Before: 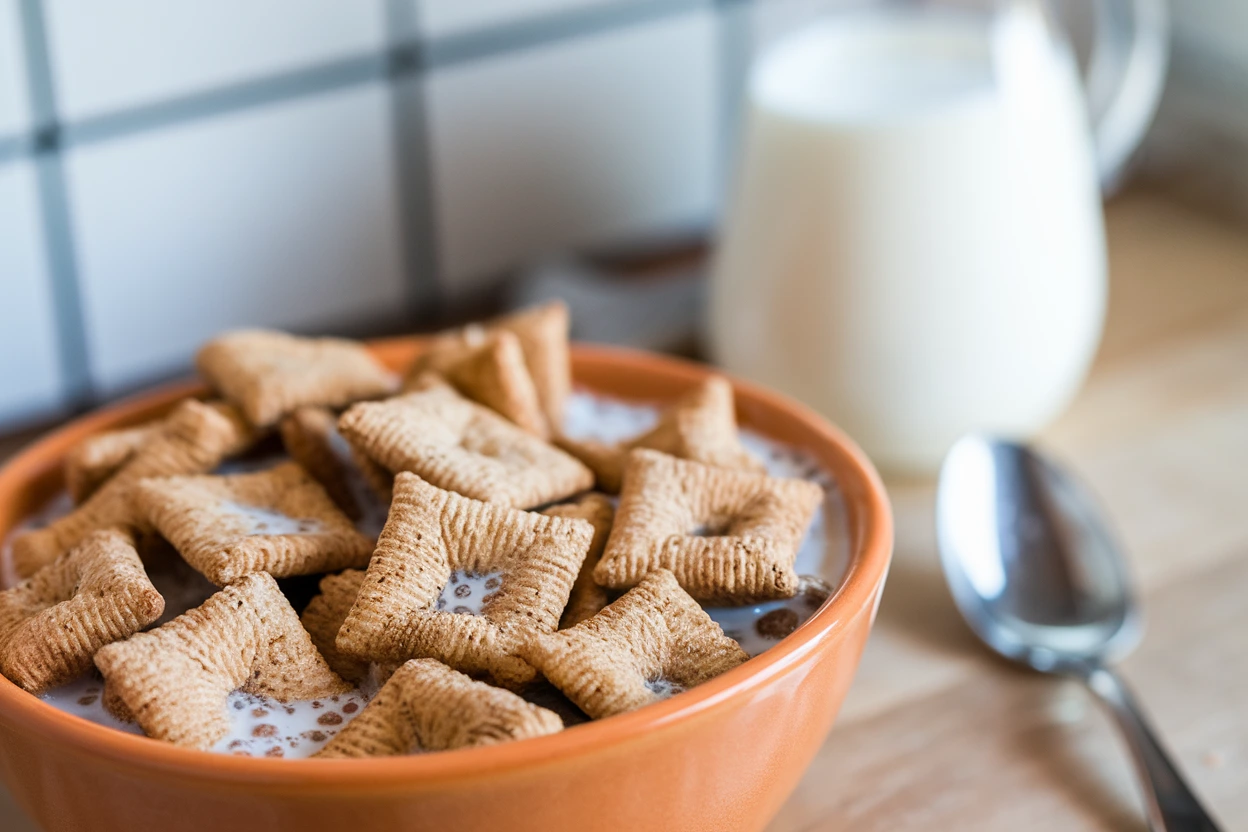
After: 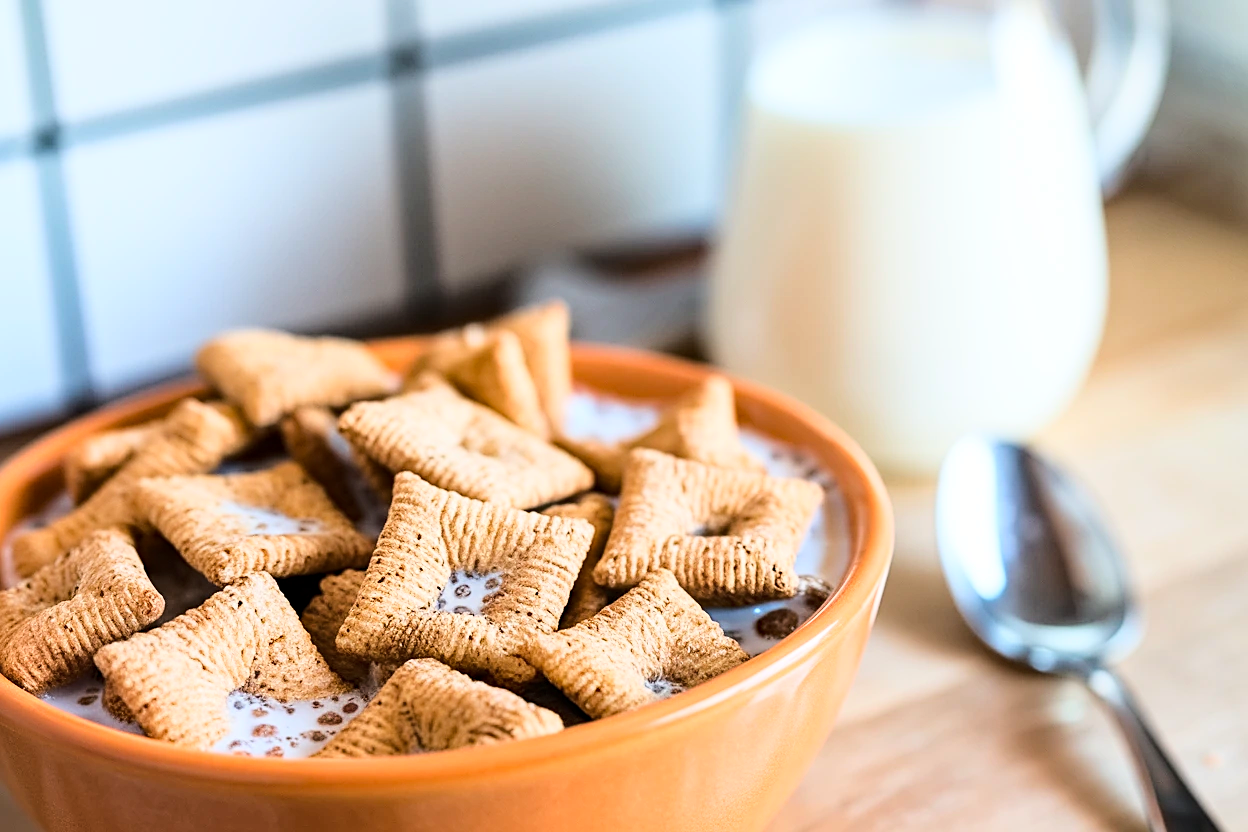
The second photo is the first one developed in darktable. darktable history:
base curve: curves: ch0 [(0, 0) (0.028, 0.03) (0.121, 0.232) (0.46, 0.748) (0.859, 0.968) (1, 1)]
haze removal: compatibility mode true, adaptive false
sharpen: on, module defaults
